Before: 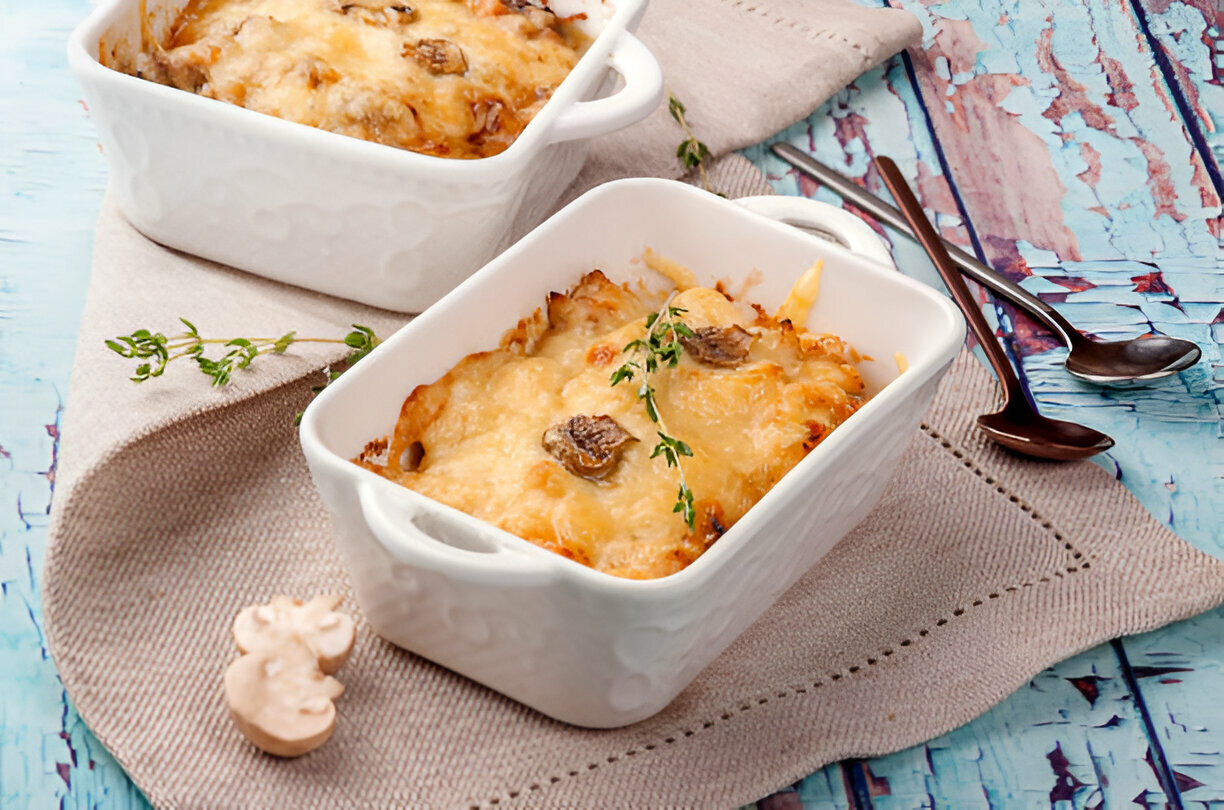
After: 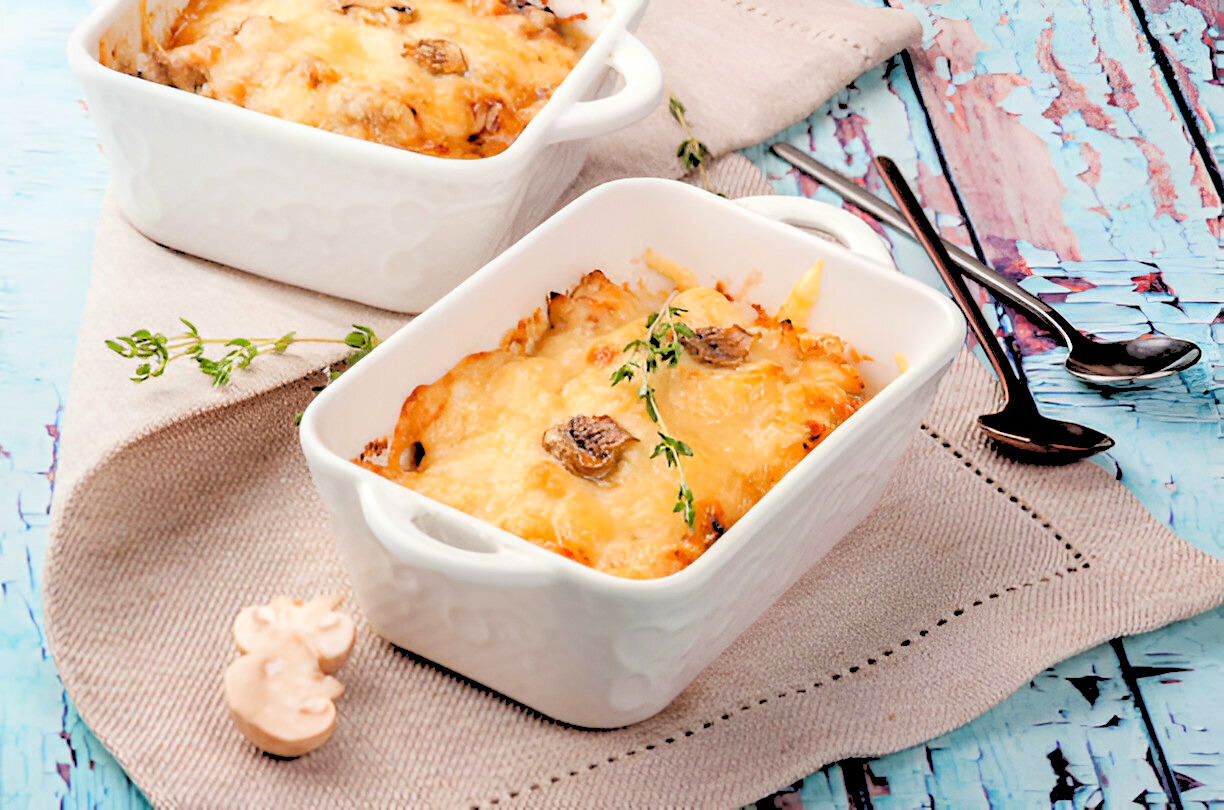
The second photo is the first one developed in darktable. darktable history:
rgb levels: levels [[0.027, 0.429, 0.996], [0, 0.5, 1], [0, 0.5, 1]]
white balance: emerald 1
